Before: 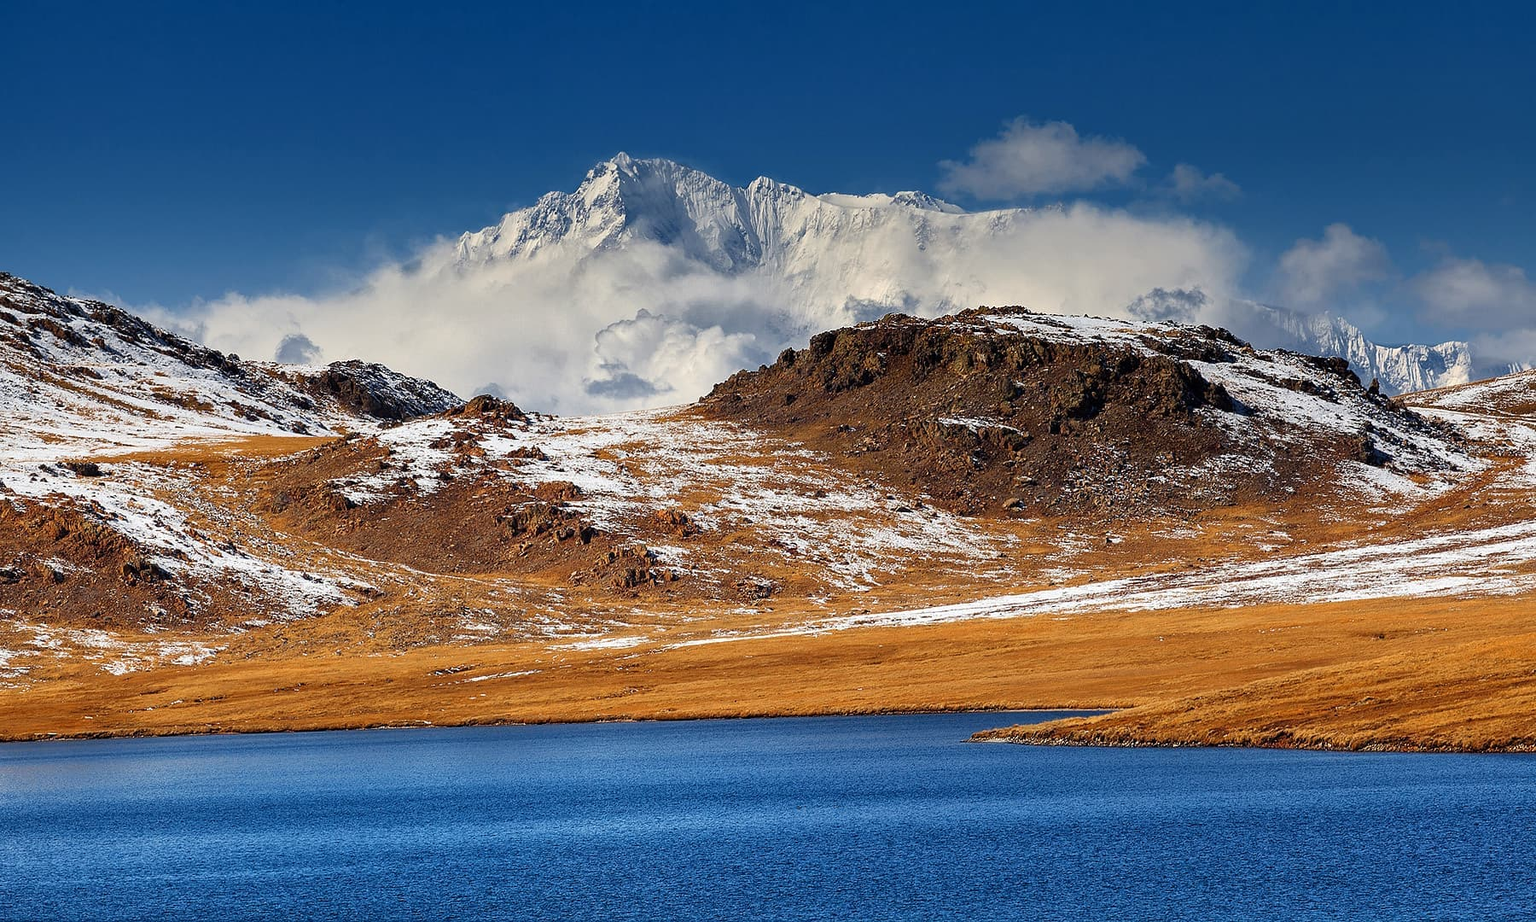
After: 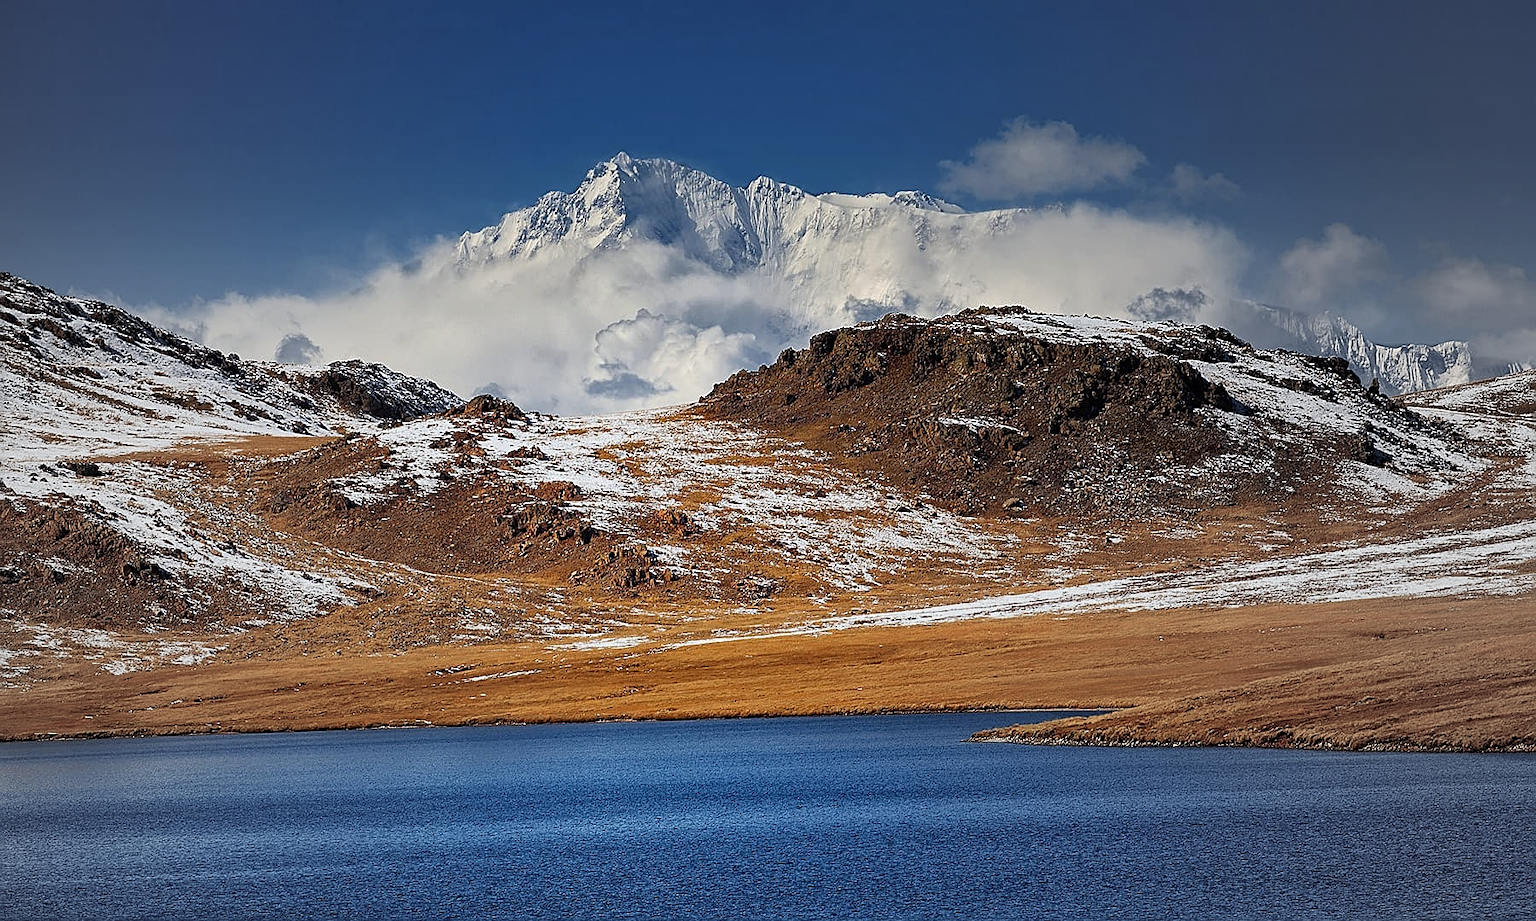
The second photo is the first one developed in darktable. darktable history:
graduated density: rotation -180°, offset 24.95
vignetting: fall-off start 18.21%, fall-off radius 137.95%, brightness -0.207, center (-0.078, 0.066), width/height ratio 0.62, shape 0.59
white balance: red 0.988, blue 1.017
sharpen: on, module defaults
